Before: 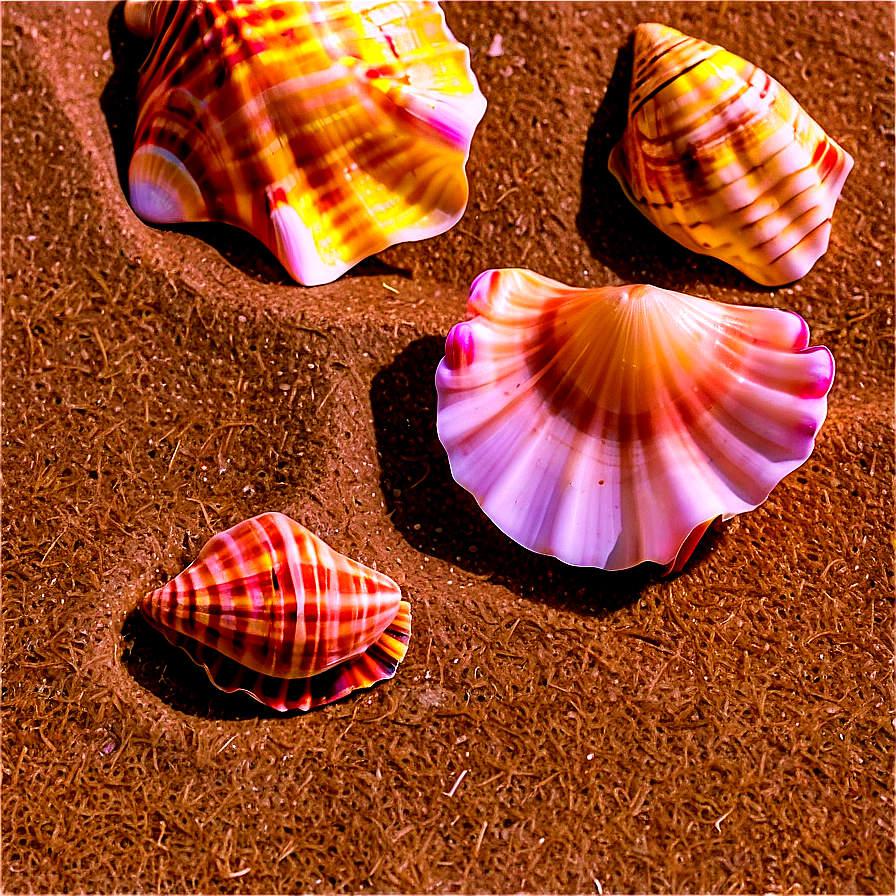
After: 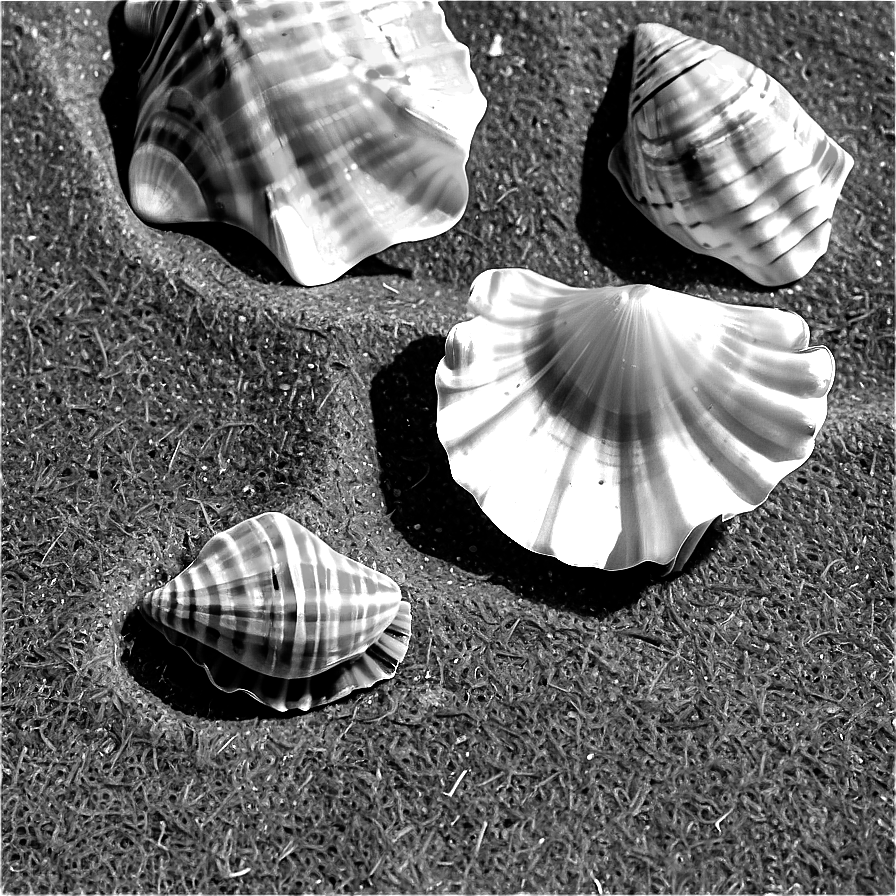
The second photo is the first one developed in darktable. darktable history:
contrast brightness saturation: contrast 0.029, brightness -0.039
exposure: exposure -0.217 EV, compensate exposure bias true, compensate highlight preservation false
shadows and highlights: shadows 47.96, highlights -42.95, soften with gaussian
tone equalizer: -8 EV -0.773 EV, -7 EV -0.687 EV, -6 EV -0.606 EV, -5 EV -0.376 EV, -3 EV 0.394 EV, -2 EV 0.6 EV, -1 EV 0.694 EV, +0 EV 0.78 EV, mask exposure compensation -0.488 EV
color zones: curves: ch0 [(0, 0.613) (0.01, 0.613) (0.245, 0.448) (0.498, 0.529) (0.642, 0.665) (0.879, 0.777) (0.99, 0.613)]; ch1 [(0, 0) (0.143, 0) (0.286, 0) (0.429, 0) (0.571, 0) (0.714, 0) (0.857, 0)]
